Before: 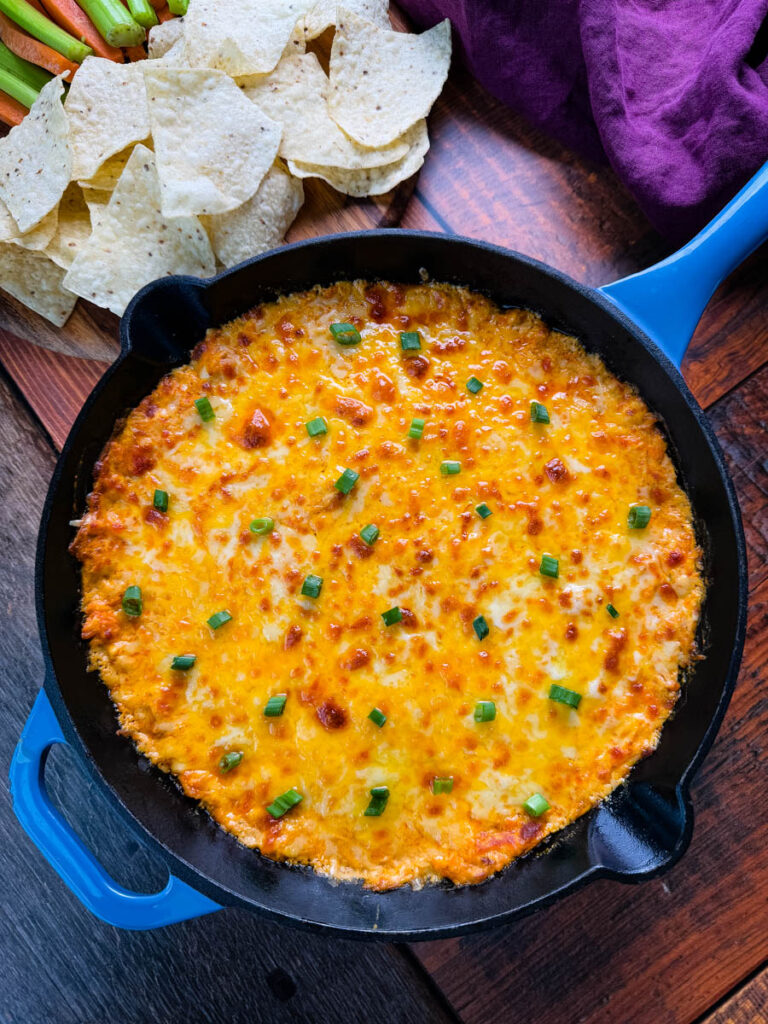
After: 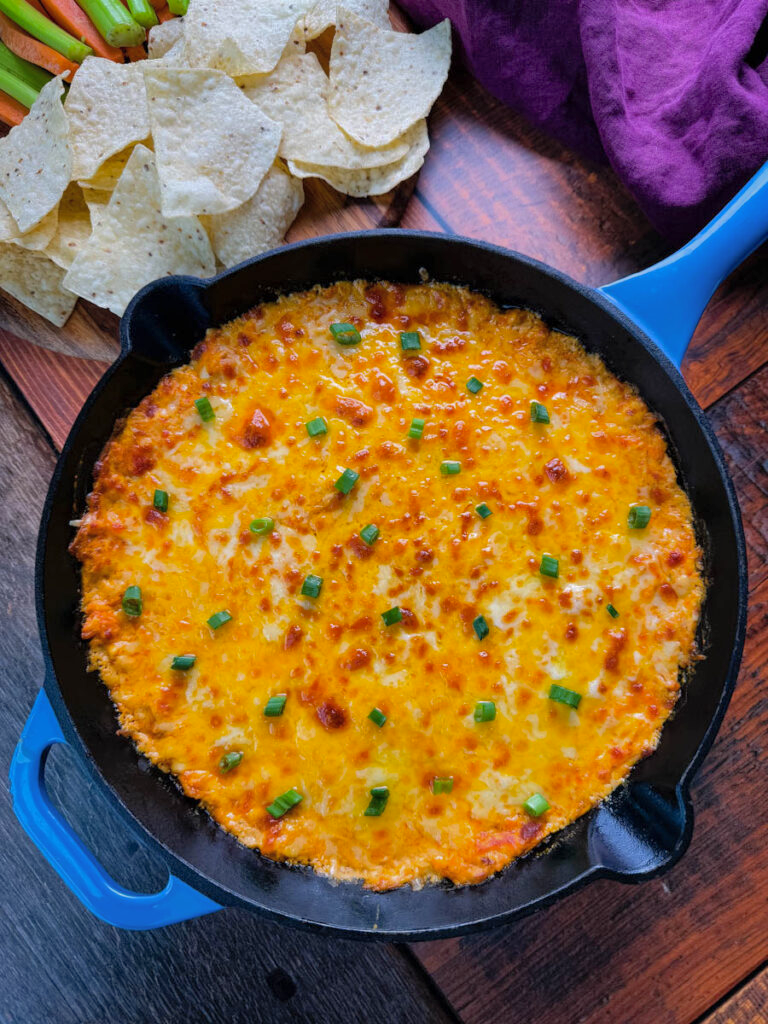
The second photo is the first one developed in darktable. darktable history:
shadows and highlights: shadows 40.26, highlights -59.97
